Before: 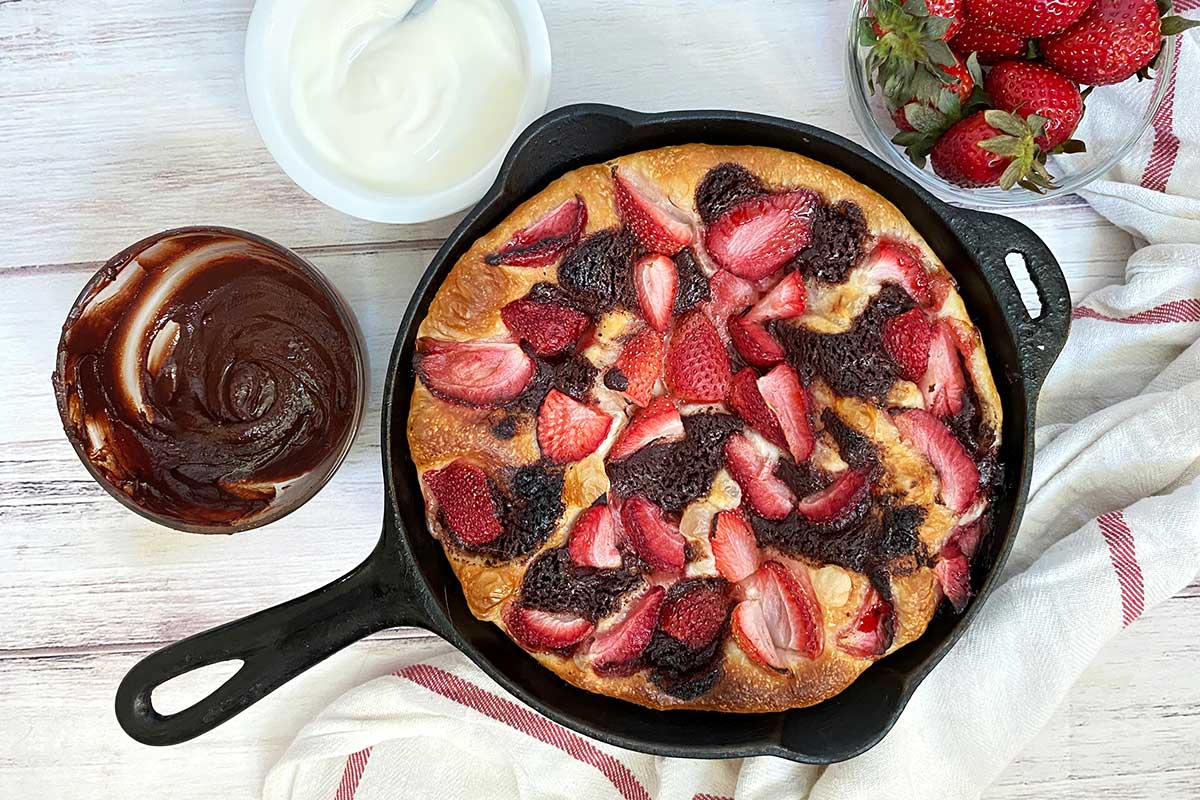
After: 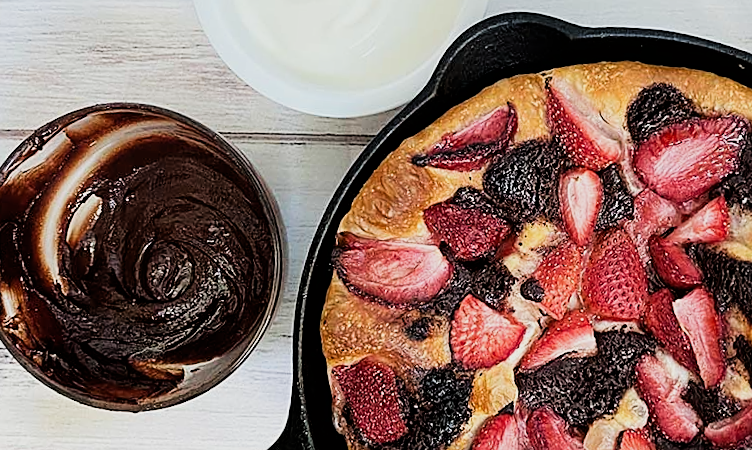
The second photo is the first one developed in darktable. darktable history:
crop and rotate: angle -4.69°, left 2.048%, top 6.785%, right 27.761%, bottom 30.122%
sharpen: on, module defaults
exposure: black level correction 0, compensate highlight preservation false
filmic rgb: black relative exposure -5.03 EV, white relative exposure 3.98 EV, hardness 2.9, contrast 1.301, highlights saturation mix -29.91%
